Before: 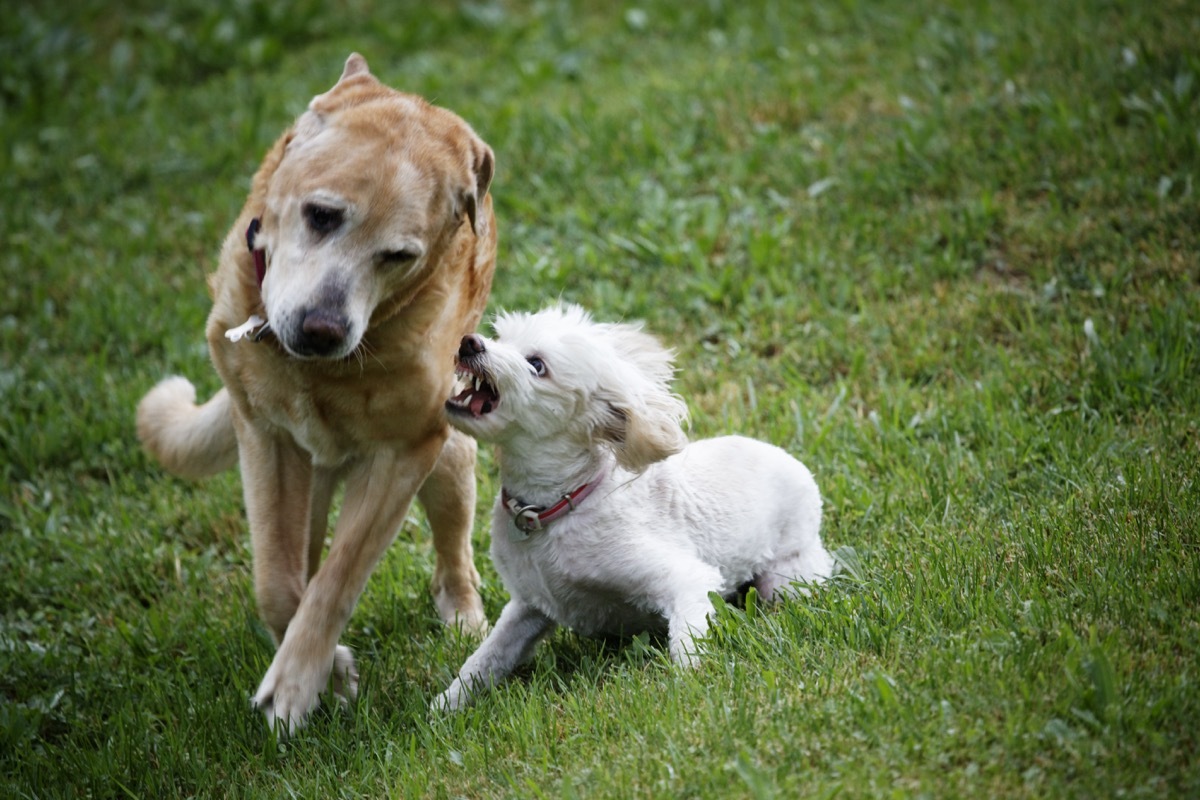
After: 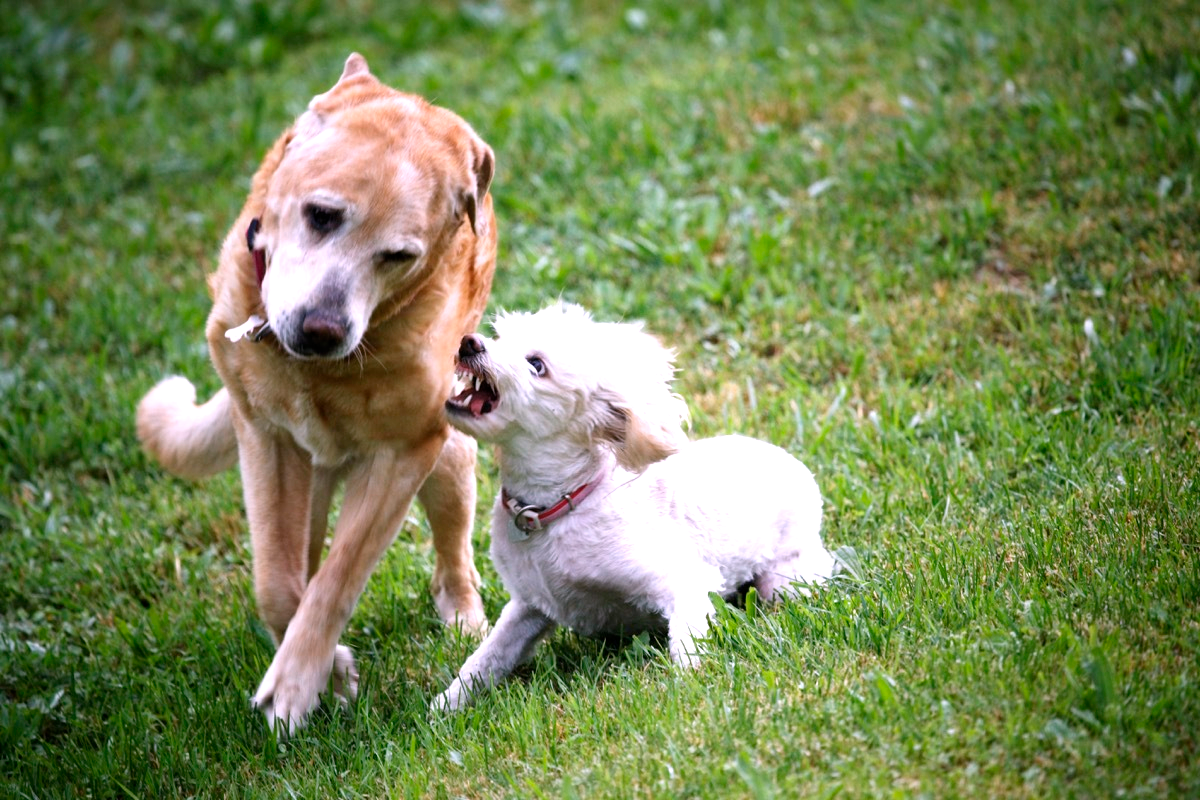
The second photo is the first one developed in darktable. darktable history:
white balance: red 1.066, blue 1.119
exposure: exposure 0.657 EV, compensate highlight preservation false
